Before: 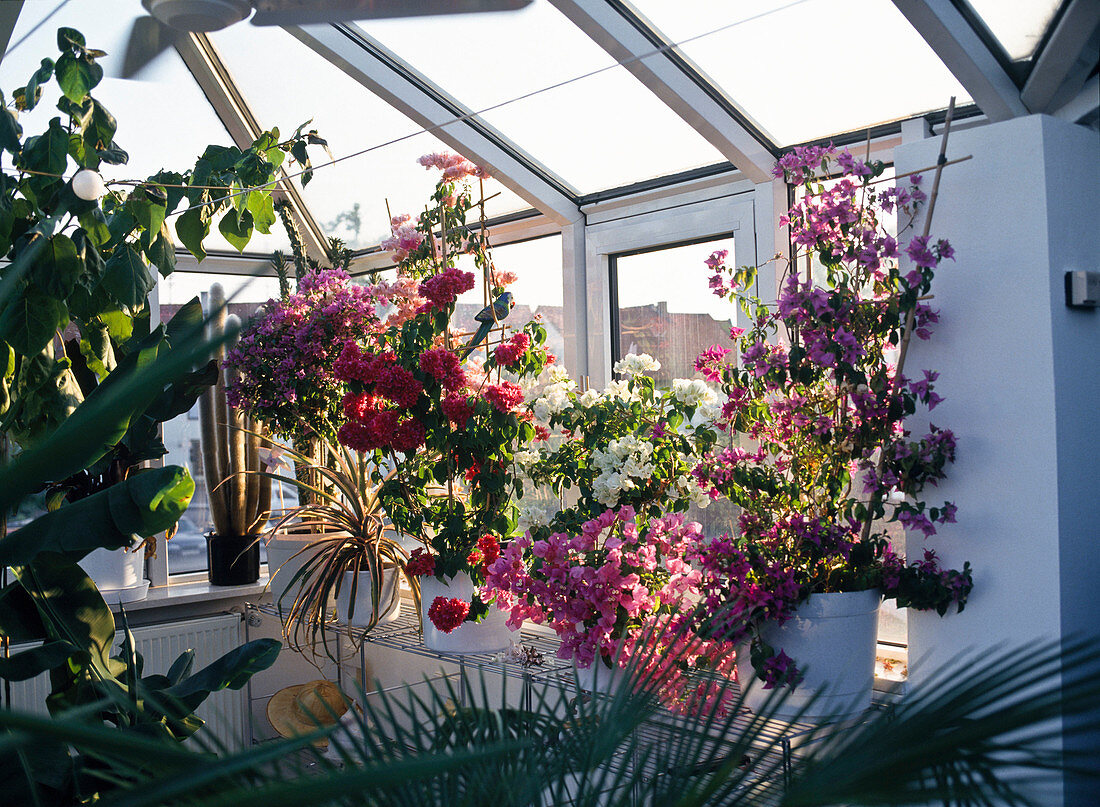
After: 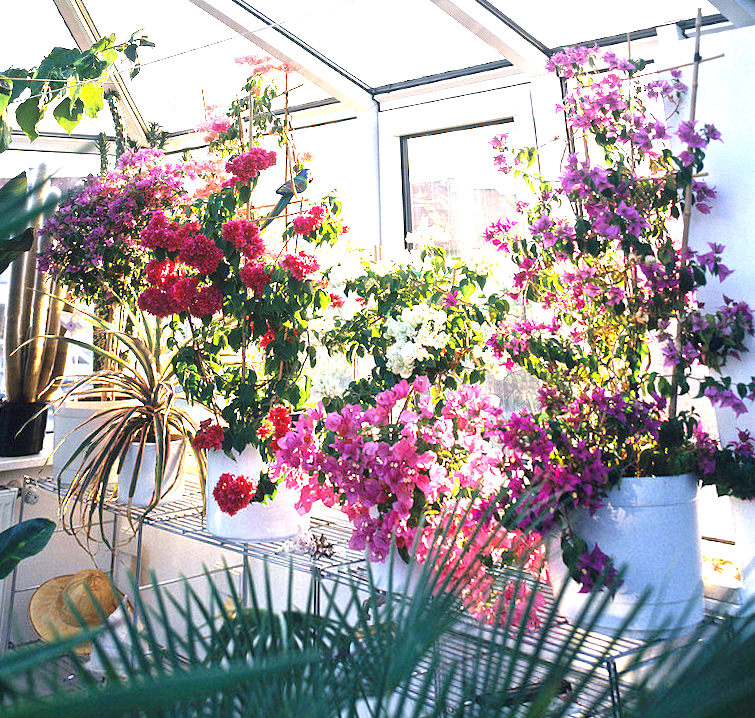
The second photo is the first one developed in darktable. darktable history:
crop: left 9.807%, top 6.259%, right 7.334%, bottom 2.177%
rotate and perspective: rotation 0.72°, lens shift (vertical) -0.352, lens shift (horizontal) -0.051, crop left 0.152, crop right 0.859, crop top 0.019, crop bottom 0.964
exposure: black level correction 0, exposure 1.75 EV, compensate exposure bias true, compensate highlight preservation false
